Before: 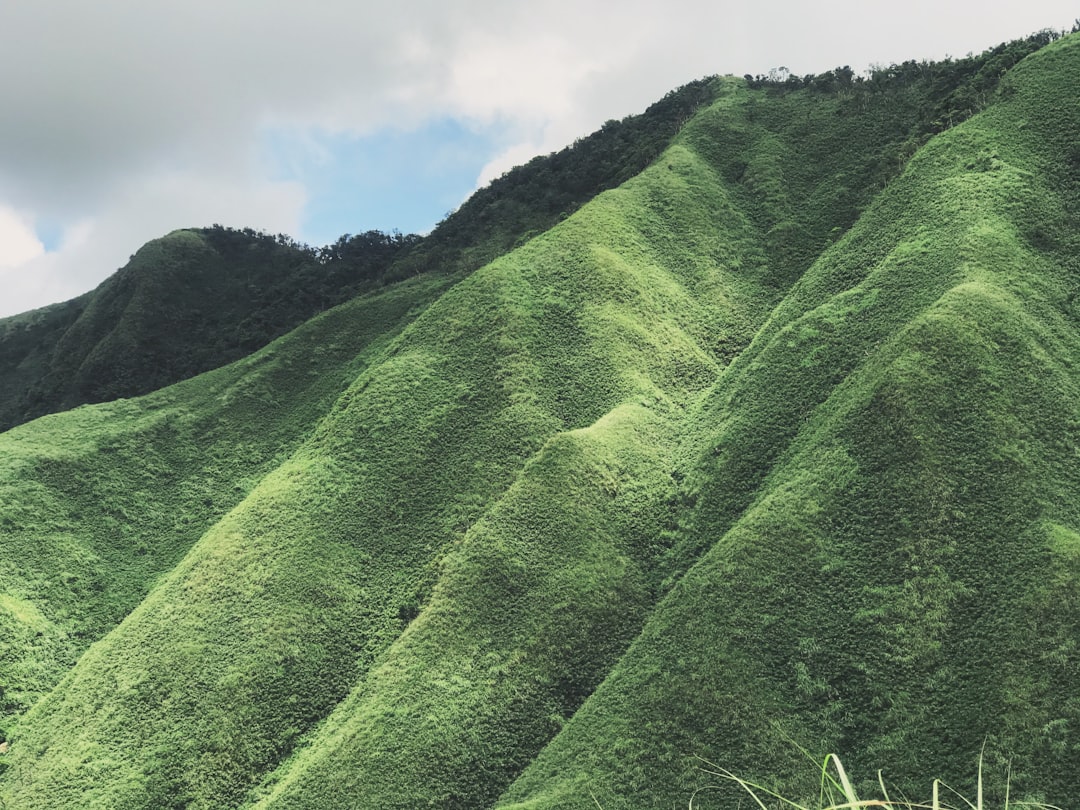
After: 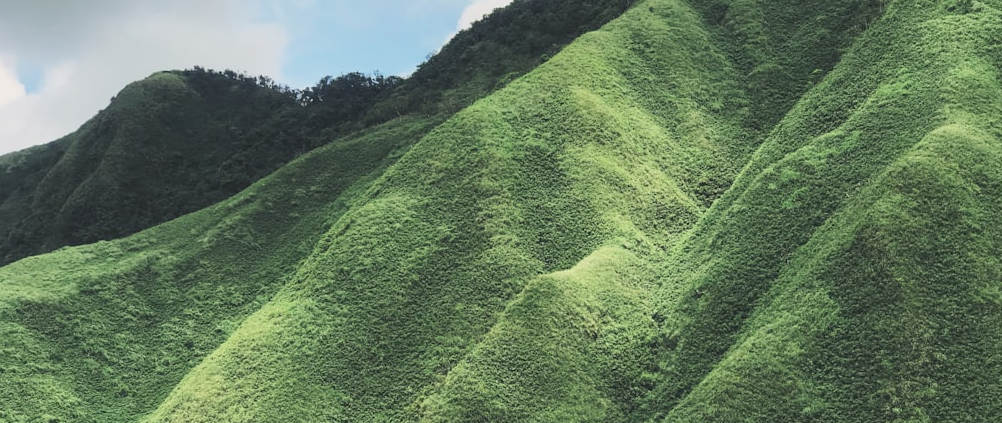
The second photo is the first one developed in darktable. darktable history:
crop: left 1.765%, top 19.622%, right 5.388%, bottom 28.054%
